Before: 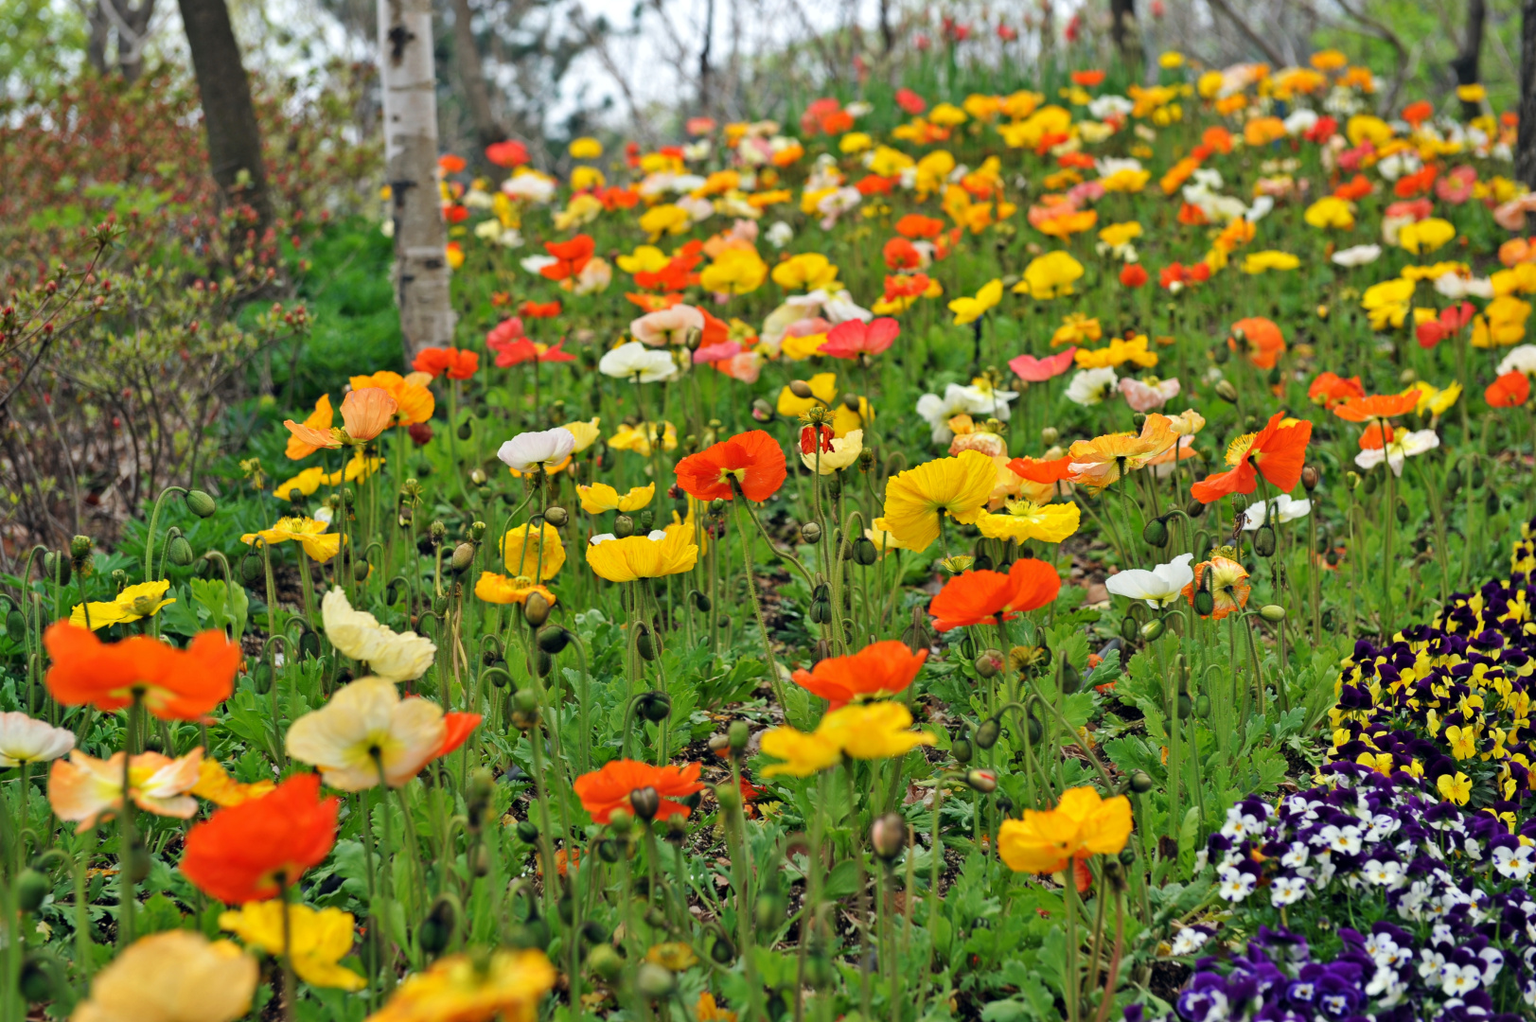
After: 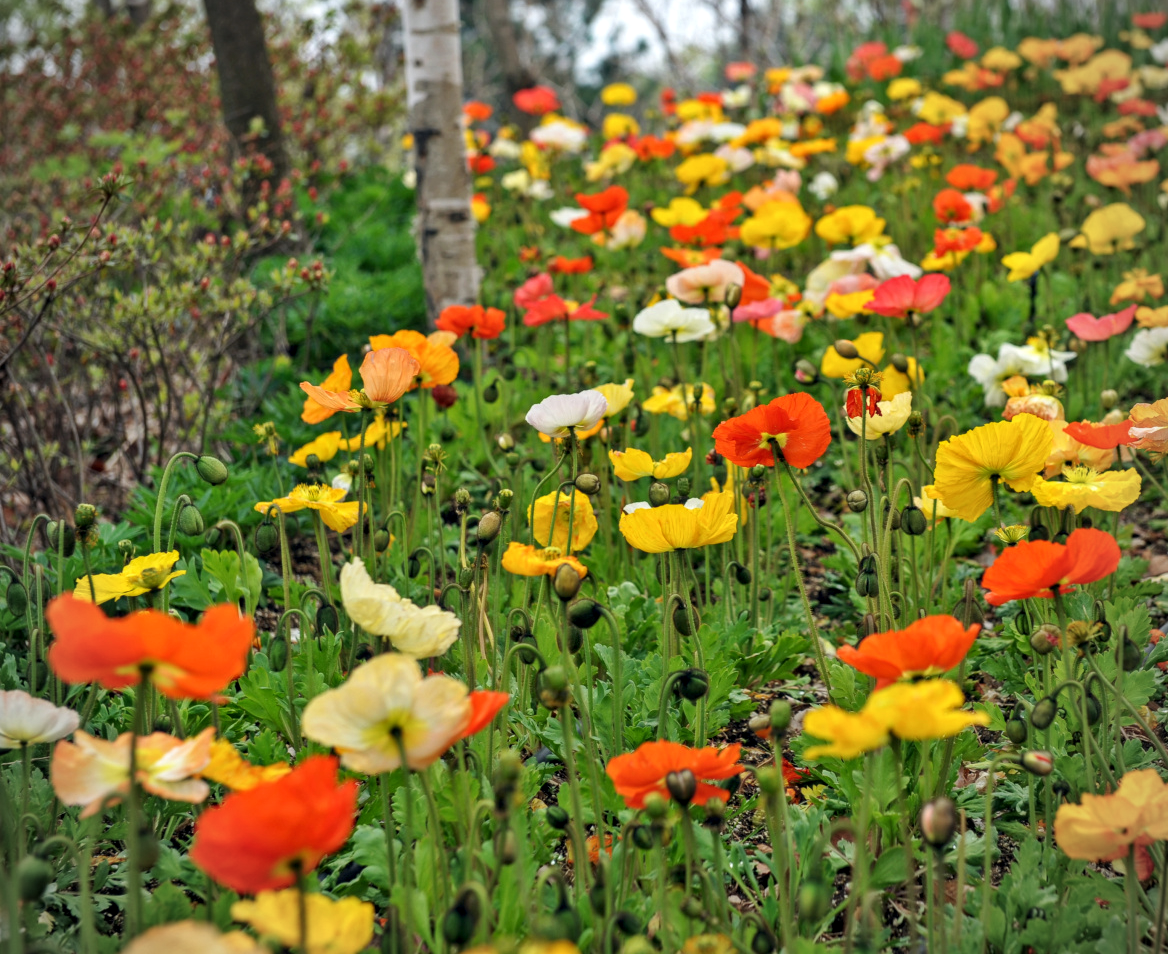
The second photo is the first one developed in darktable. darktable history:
crop: top 5.803%, right 27.864%, bottom 5.804%
local contrast: on, module defaults
vignetting: fall-off radius 60.92%
